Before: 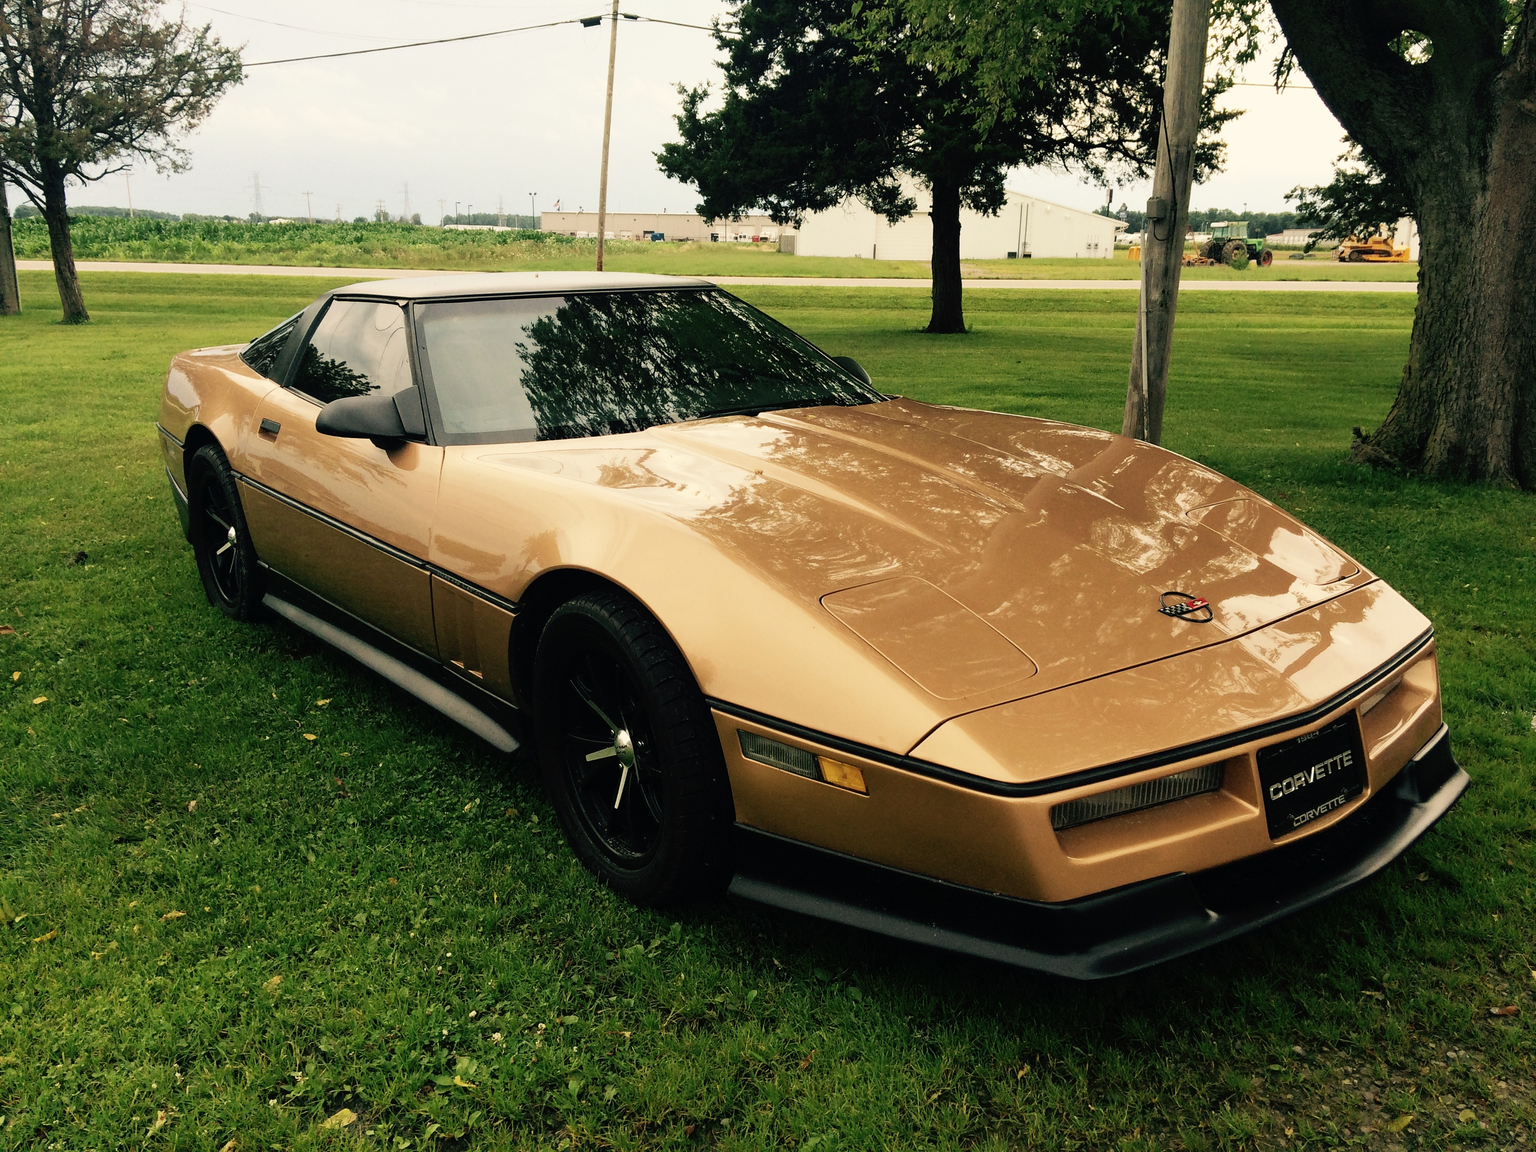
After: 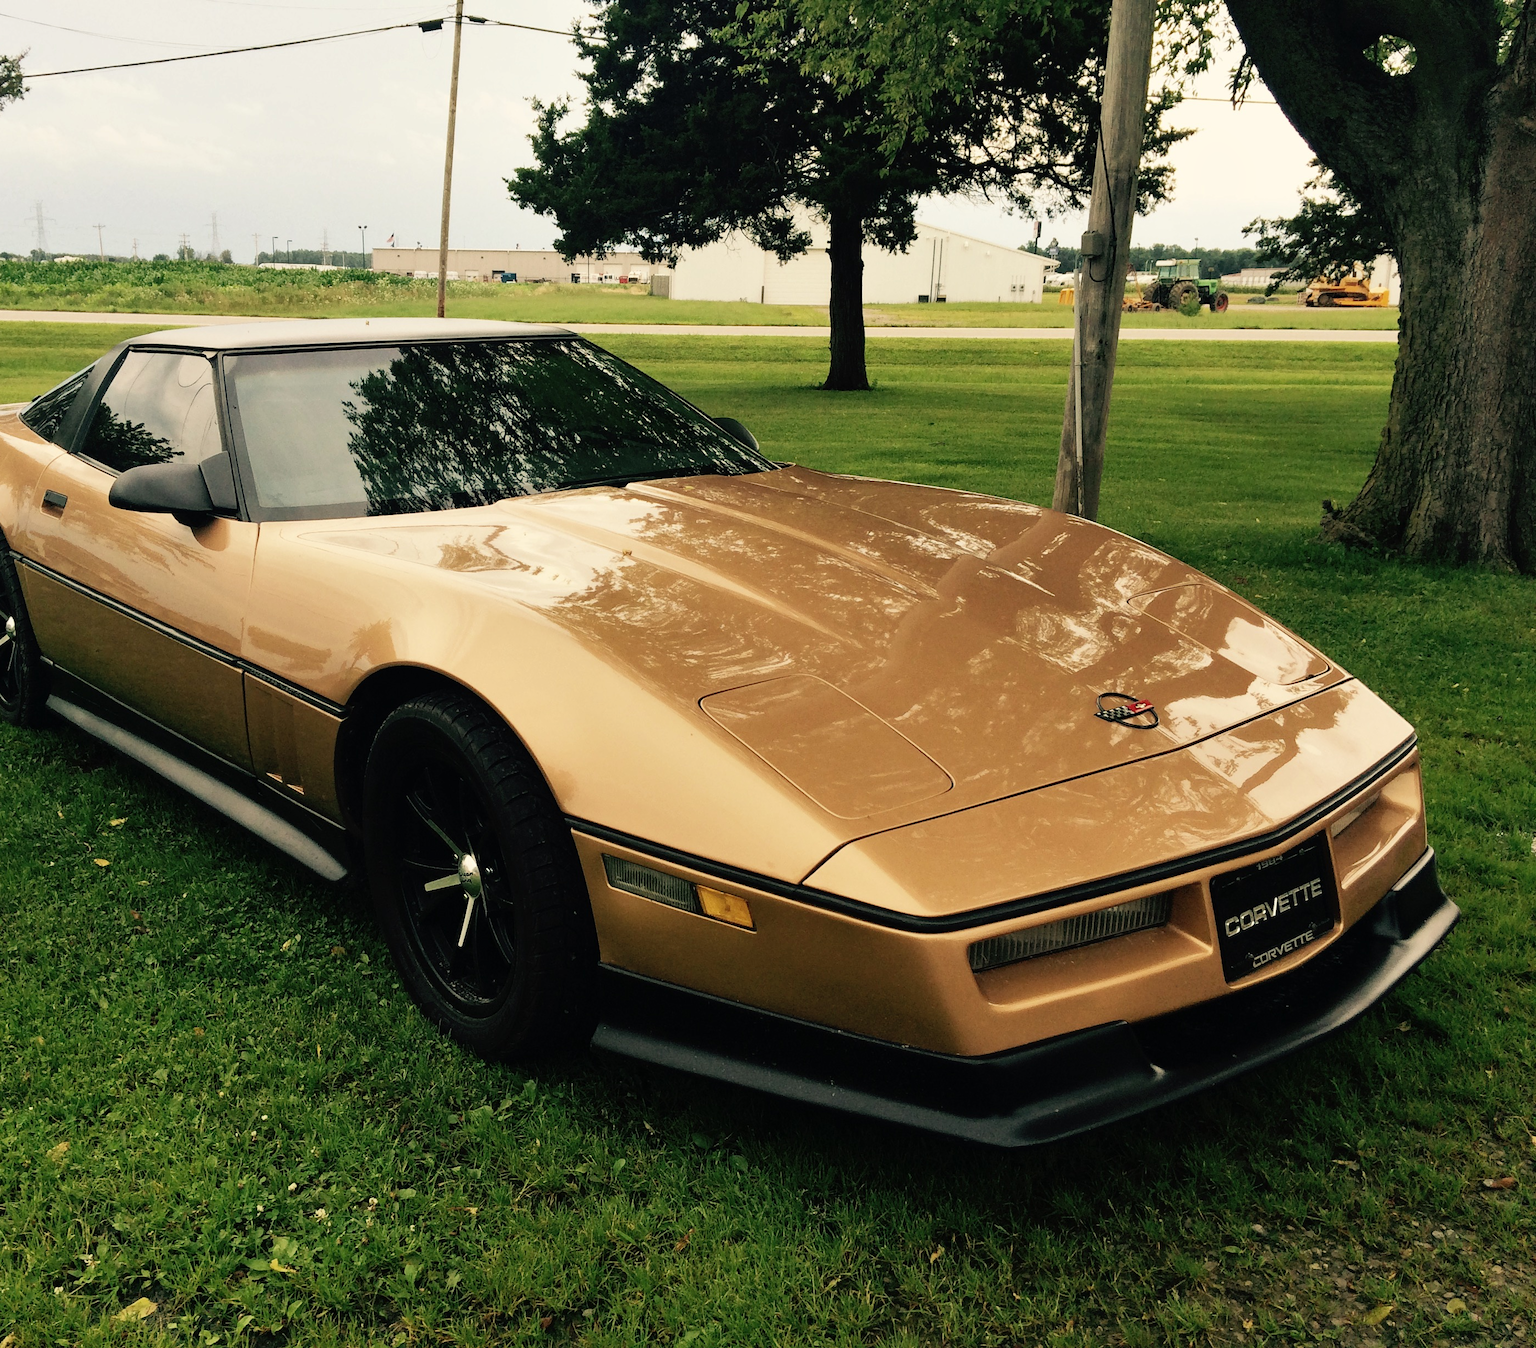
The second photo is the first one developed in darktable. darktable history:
crop and rotate: left 14.531%
shadows and highlights: shadows 20.76, highlights -35.38, soften with gaussian
